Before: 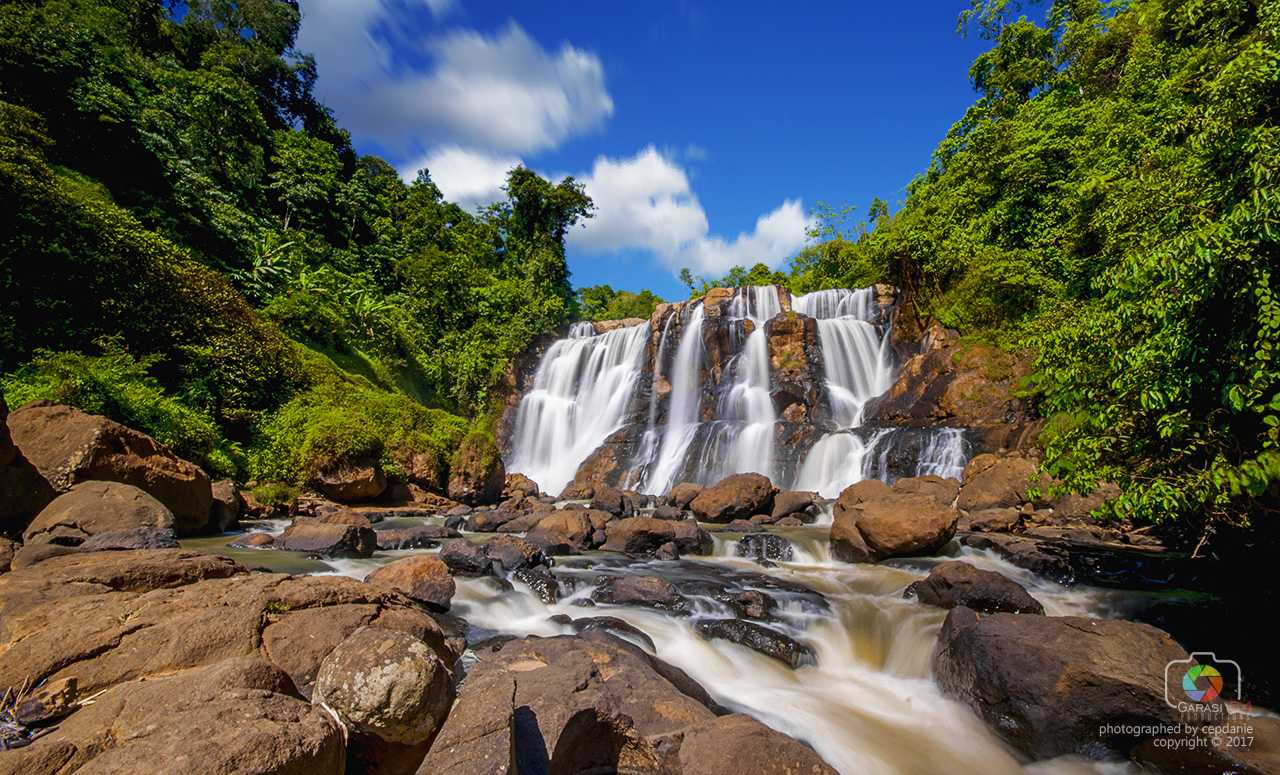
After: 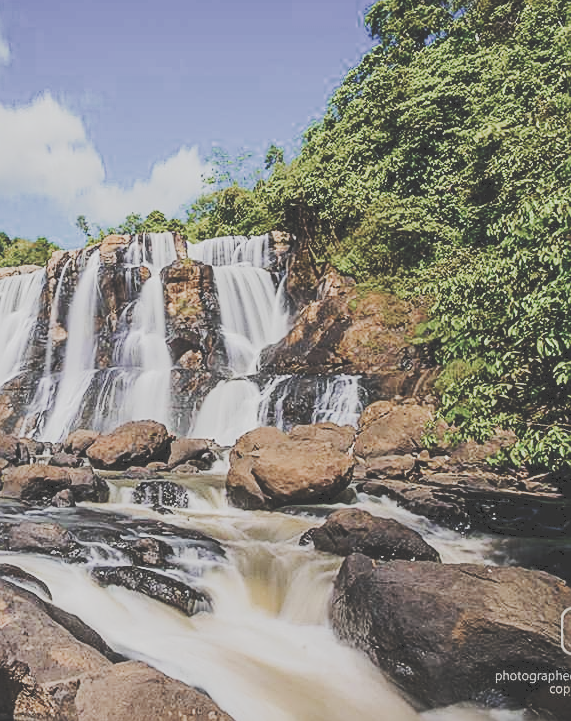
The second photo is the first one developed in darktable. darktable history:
tone curve: curves: ch0 [(0, 0) (0.003, 0.217) (0.011, 0.217) (0.025, 0.229) (0.044, 0.243) (0.069, 0.253) (0.1, 0.265) (0.136, 0.281) (0.177, 0.305) (0.224, 0.331) (0.277, 0.369) (0.335, 0.415) (0.399, 0.472) (0.468, 0.543) (0.543, 0.609) (0.623, 0.676) (0.709, 0.734) (0.801, 0.798) (0.898, 0.849) (1, 1)], preserve colors none
crop: left 47.256%, top 6.932%, right 8.101%
tone equalizer: on, module defaults
contrast brightness saturation: contrast 0.097, saturation -0.293
exposure: exposure 0.638 EV, compensate exposure bias true, compensate highlight preservation false
filmic rgb: black relative exposure -7.65 EV, white relative exposure 4.56 EV, hardness 3.61, contrast 1.06, color science v5 (2021), contrast in shadows safe, contrast in highlights safe
sharpen: on, module defaults
